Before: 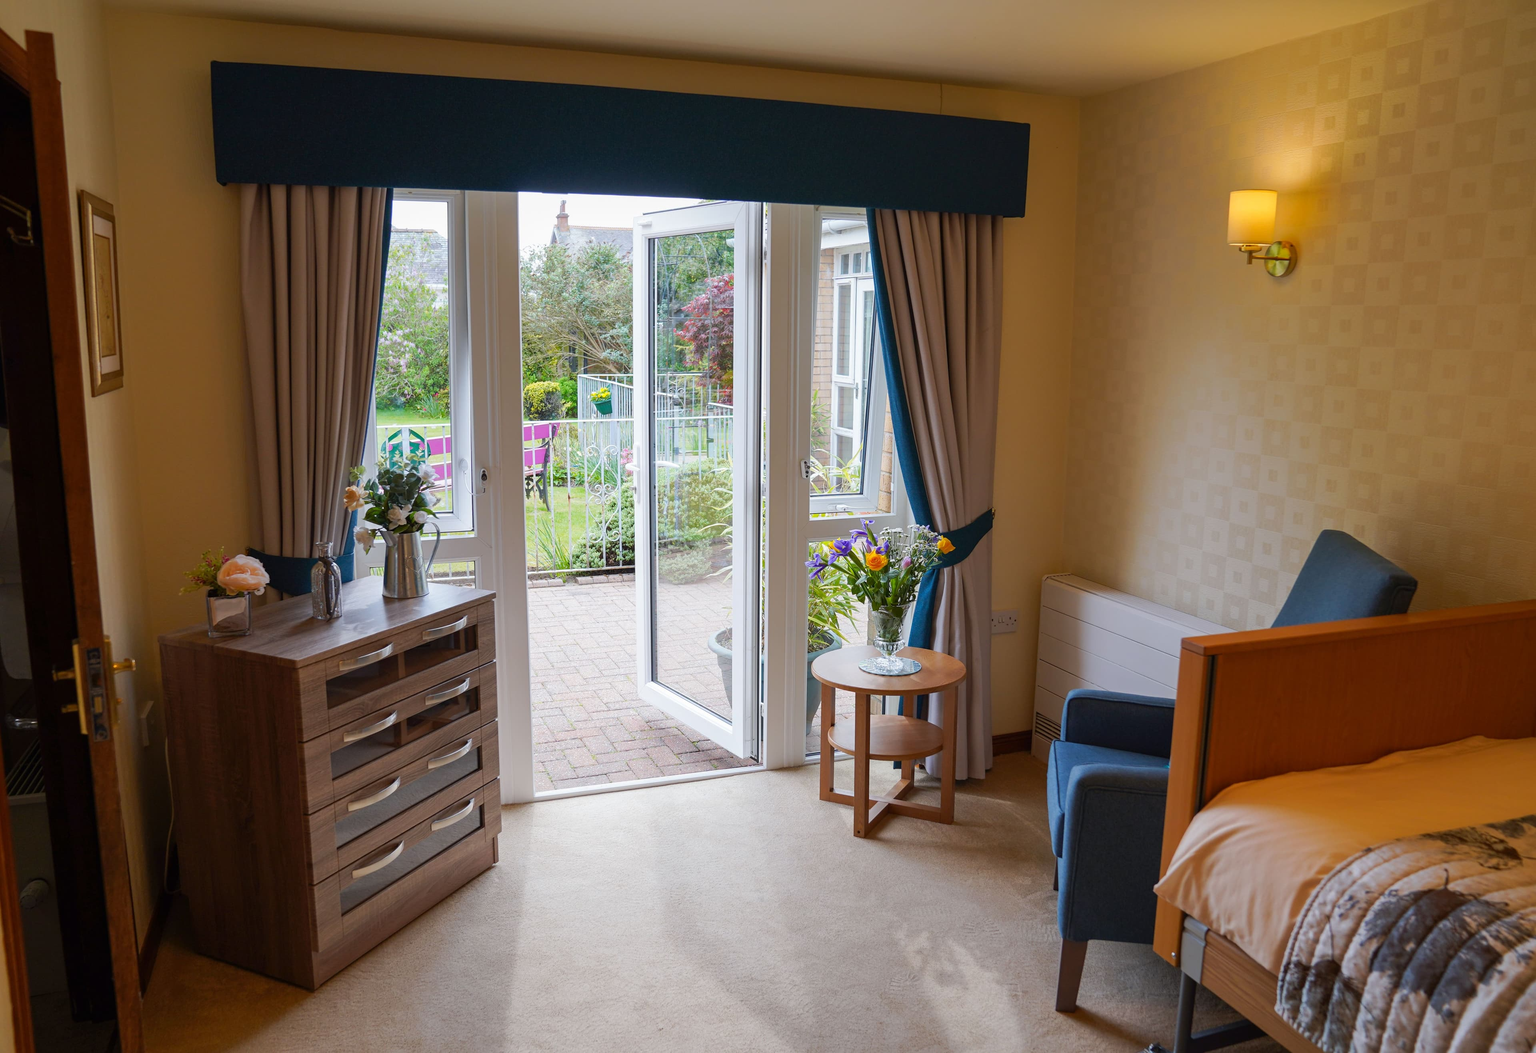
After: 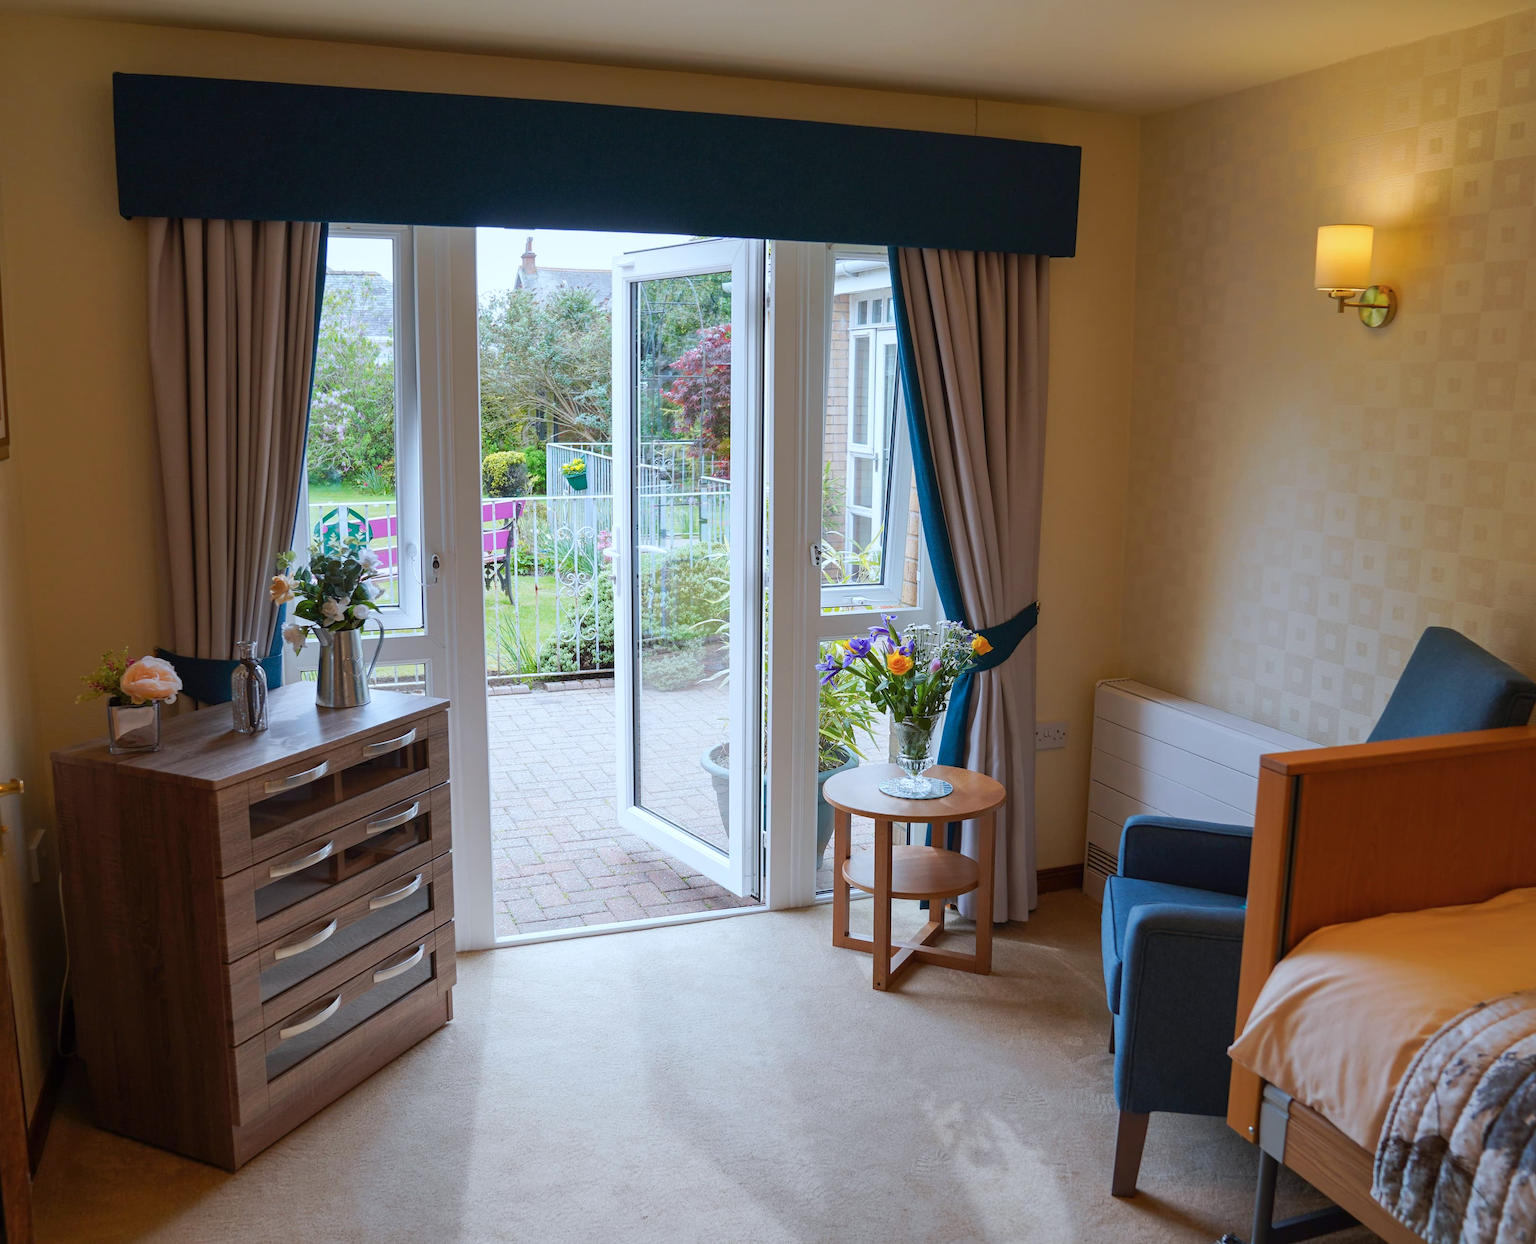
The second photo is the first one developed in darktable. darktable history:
crop: left 7.537%, right 7.859%
color correction: highlights a* -3.85, highlights b* -10.71
